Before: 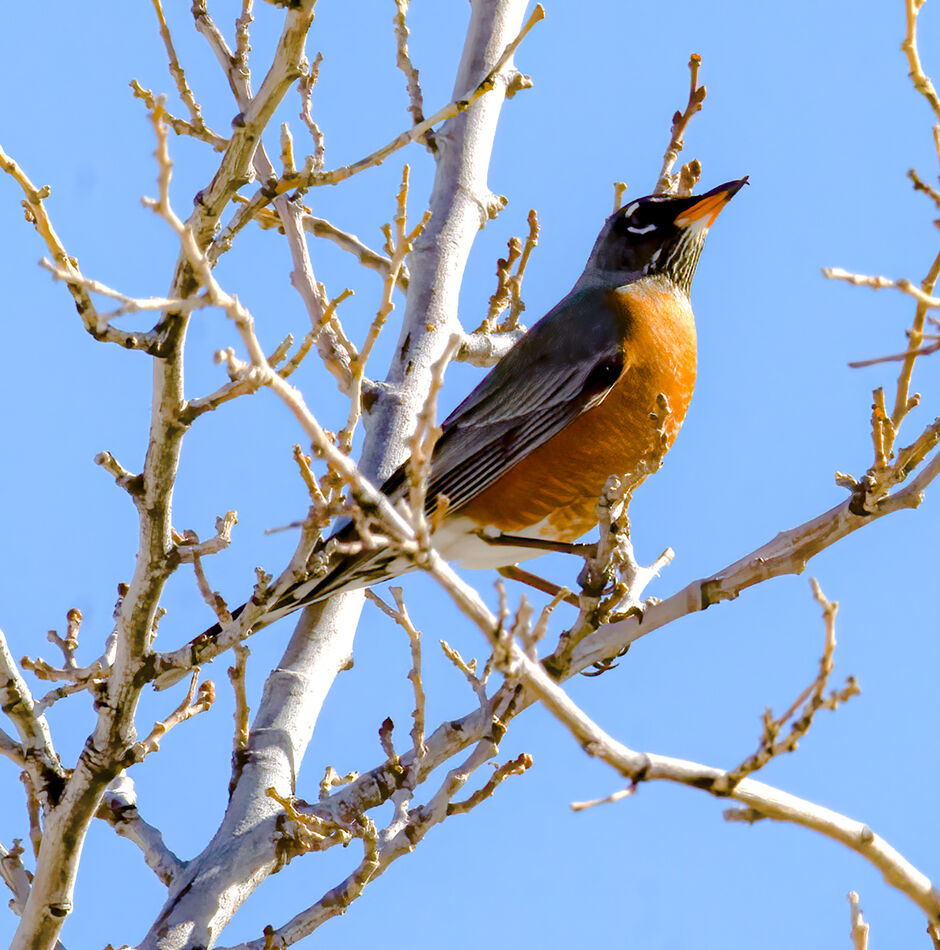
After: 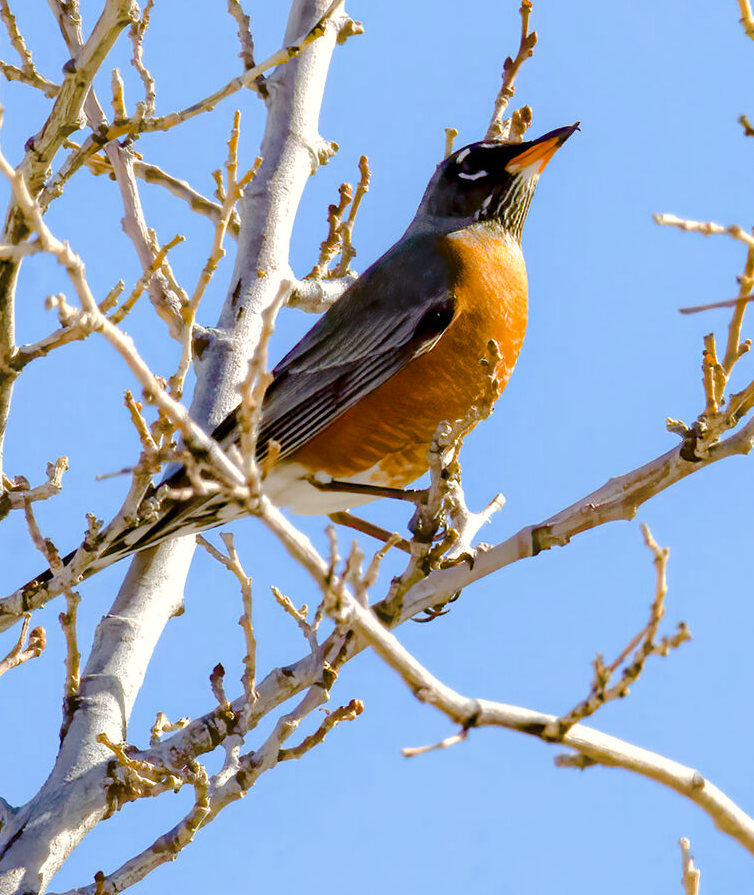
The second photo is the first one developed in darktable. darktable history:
crop and rotate: left 17.991%, top 5.757%, right 1.758%
color correction: highlights b* 2.93
